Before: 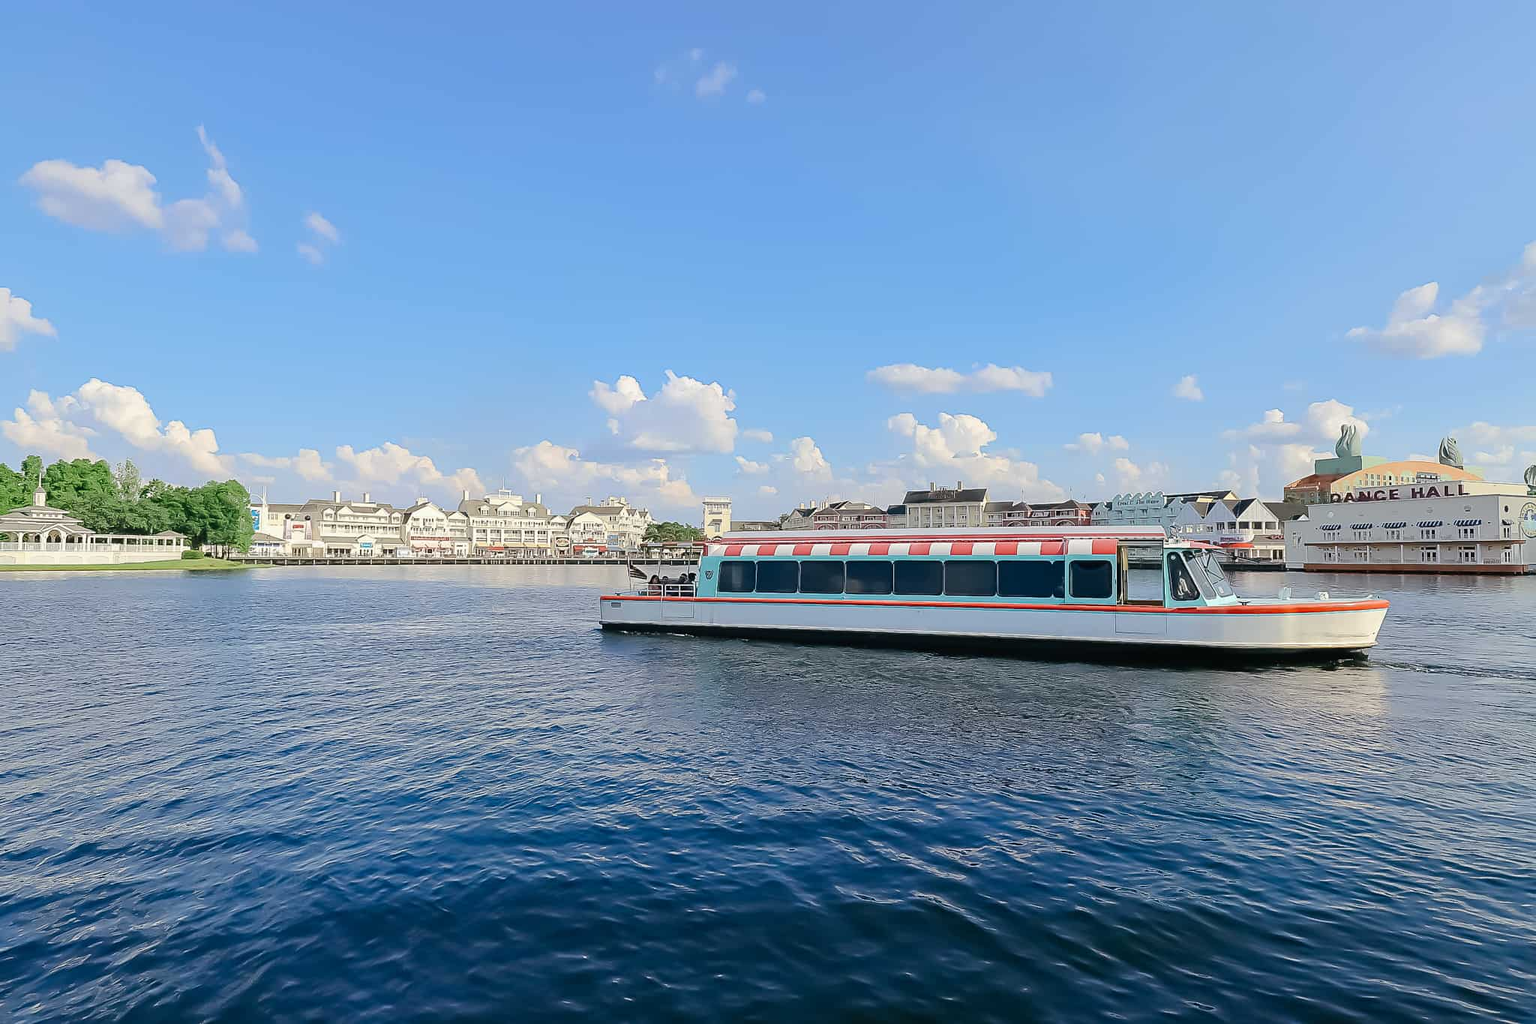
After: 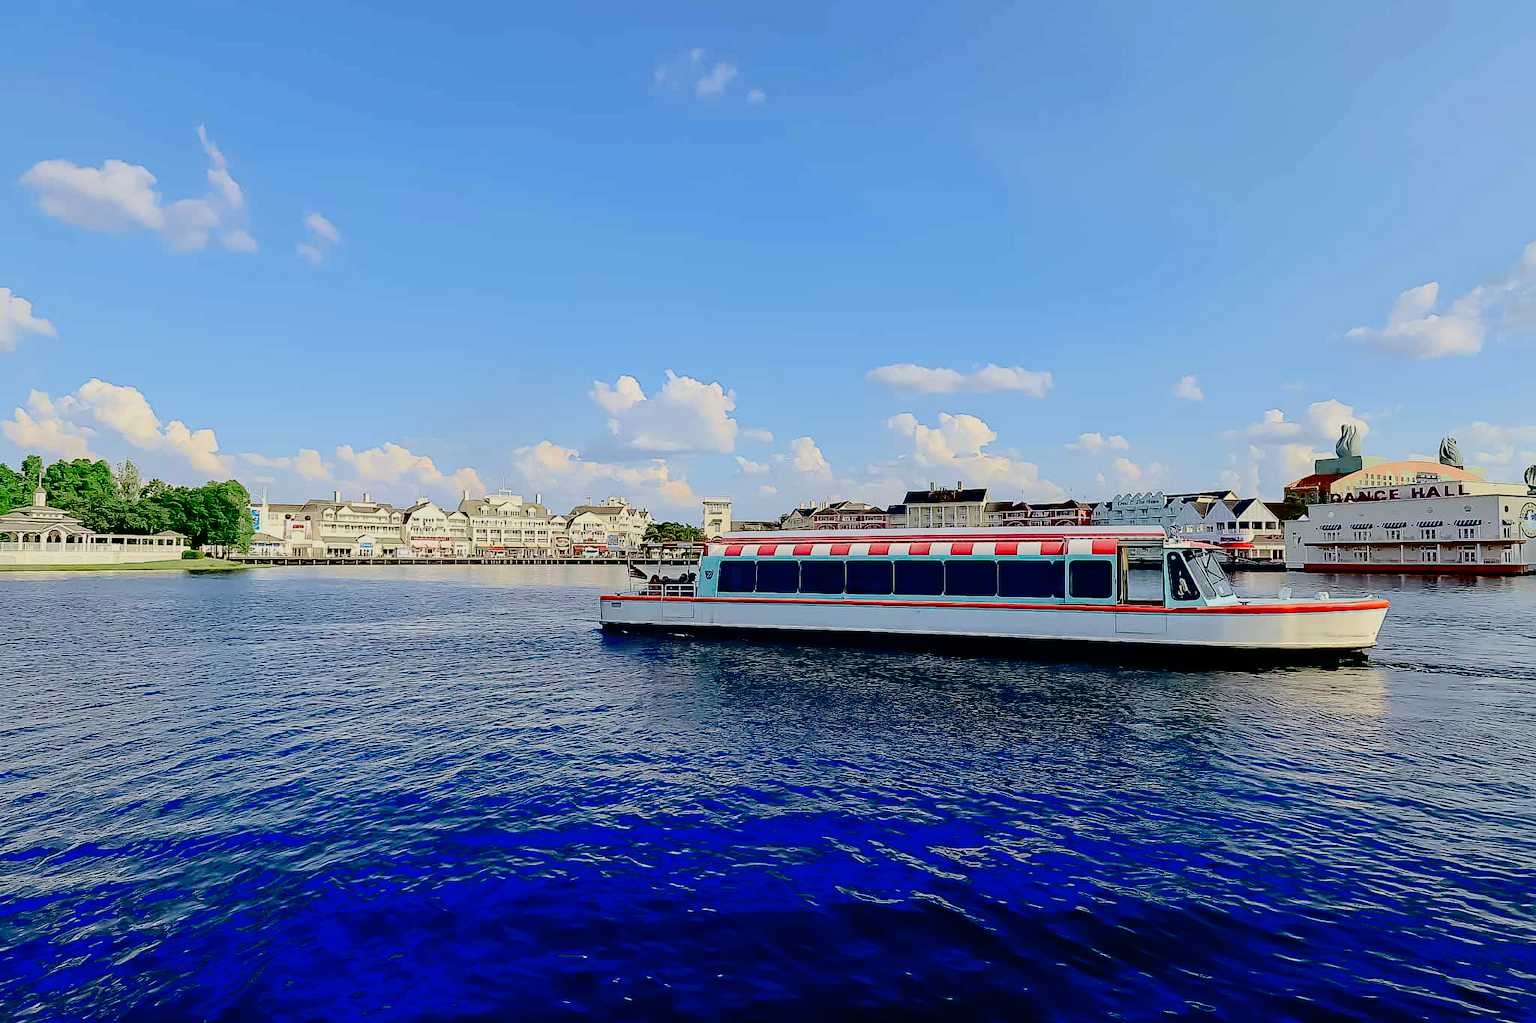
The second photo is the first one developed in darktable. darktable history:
exposure: black level correction 0.098, exposure -0.086 EV, compensate exposure bias true, compensate highlight preservation false
tone curve: curves: ch0 [(0, 0) (0.049, 0.01) (0.154, 0.081) (0.491, 0.519) (0.748, 0.765) (1, 0.919)]; ch1 [(0, 0) (0.172, 0.123) (0.317, 0.272) (0.401, 0.422) (0.499, 0.497) (0.531, 0.54) (0.615, 0.603) (0.741, 0.783) (1, 1)]; ch2 [(0, 0) (0.411, 0.424) (0.483, 0.478) (0.544, 0.56) (0.686, 0.638) (1, 1)], color space Lab, independent channels, preserve colors none
